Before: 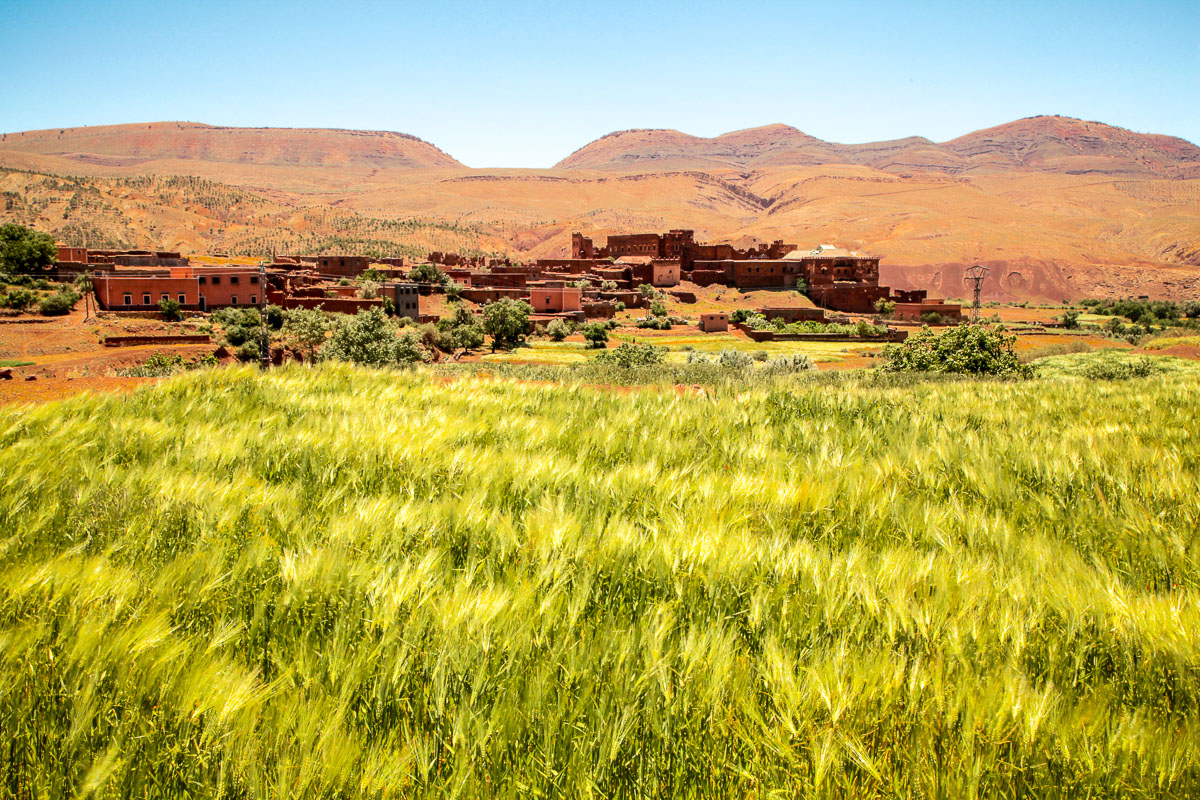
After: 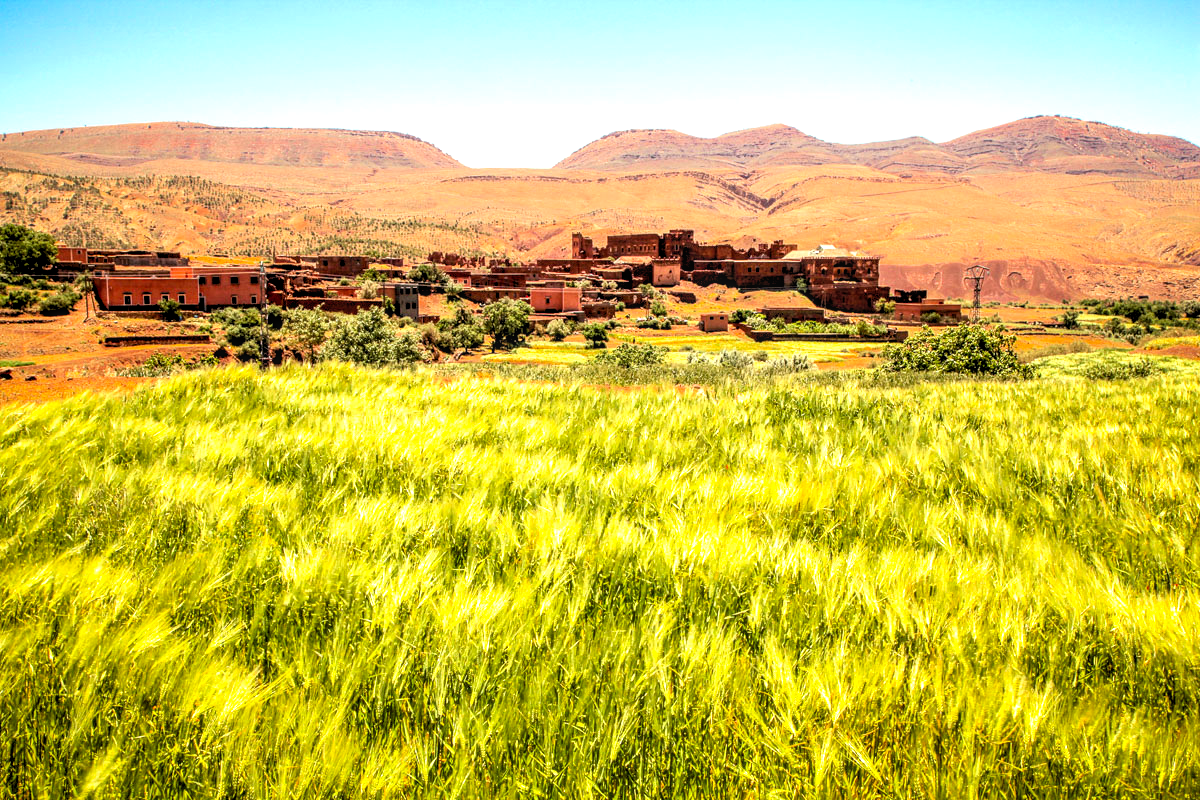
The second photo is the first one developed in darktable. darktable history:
exposure: exposure 0.2 EV, compensate highlight preservation false
local contrast: on, module defaults
white balance: red 1, blue 1
rgb levels: levels [[0.01, 0.419, 0.839], [0, 0.5, 1], [0, 0.5, 1]]
contrast brightness saturation: saturation 0.1
